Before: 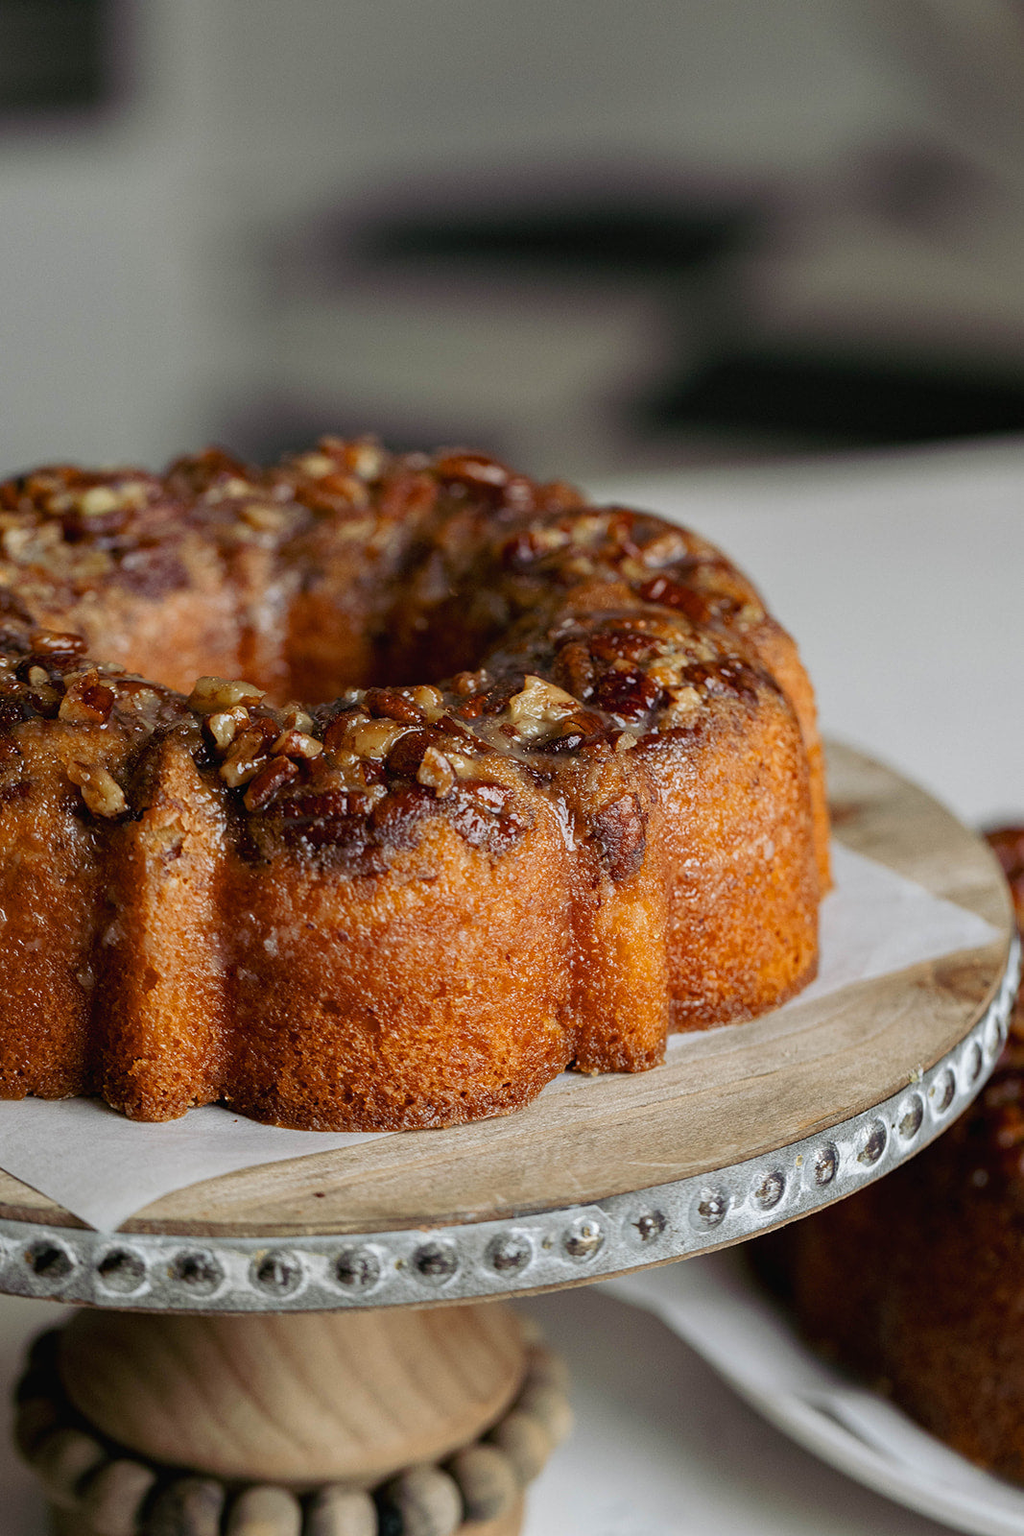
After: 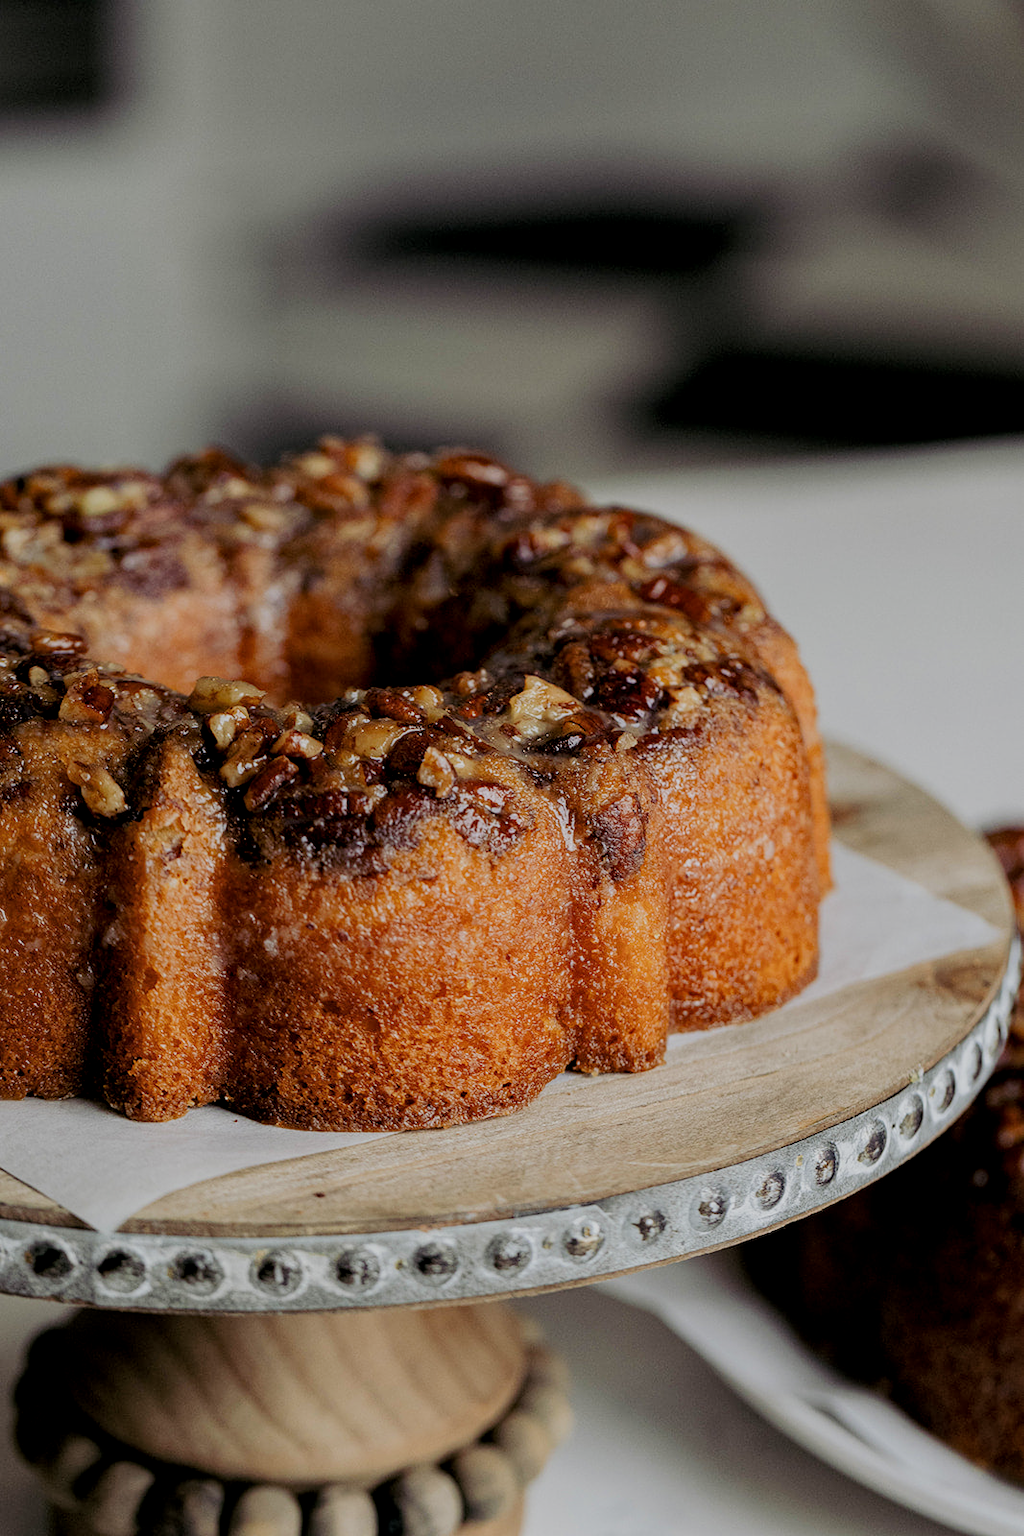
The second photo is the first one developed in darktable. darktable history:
local contrast: highlights 106%, shadows 101%, detail 119%, midtone range 0.2
filmic rgb: black relative exposure -6.93 EV, white relative exposure 5.66 EV, hardness 2.85
